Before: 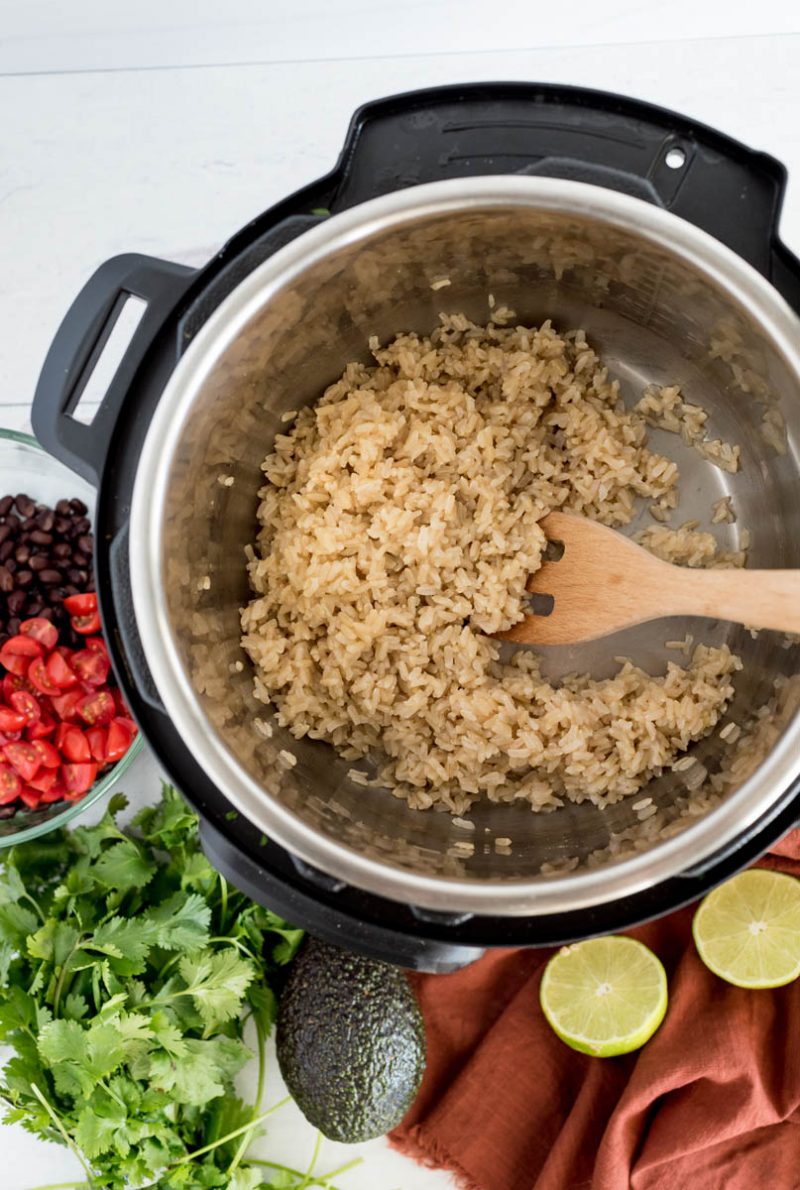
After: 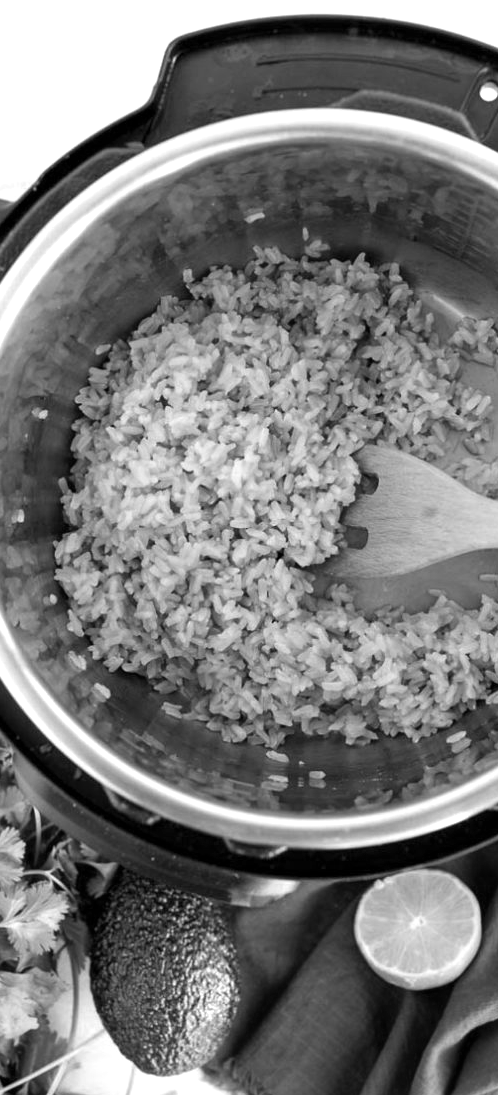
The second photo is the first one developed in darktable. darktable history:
crop and rotate: left 23.255%, top 5.643%, right 14.459%, bottom 2.263%
tone equalizer: on, module defaults
color calibration: output gray [0.21, 0.42, 0.37, 0], illuminant custom, x 0.379, y 0.482, temperature 4467.61 K
